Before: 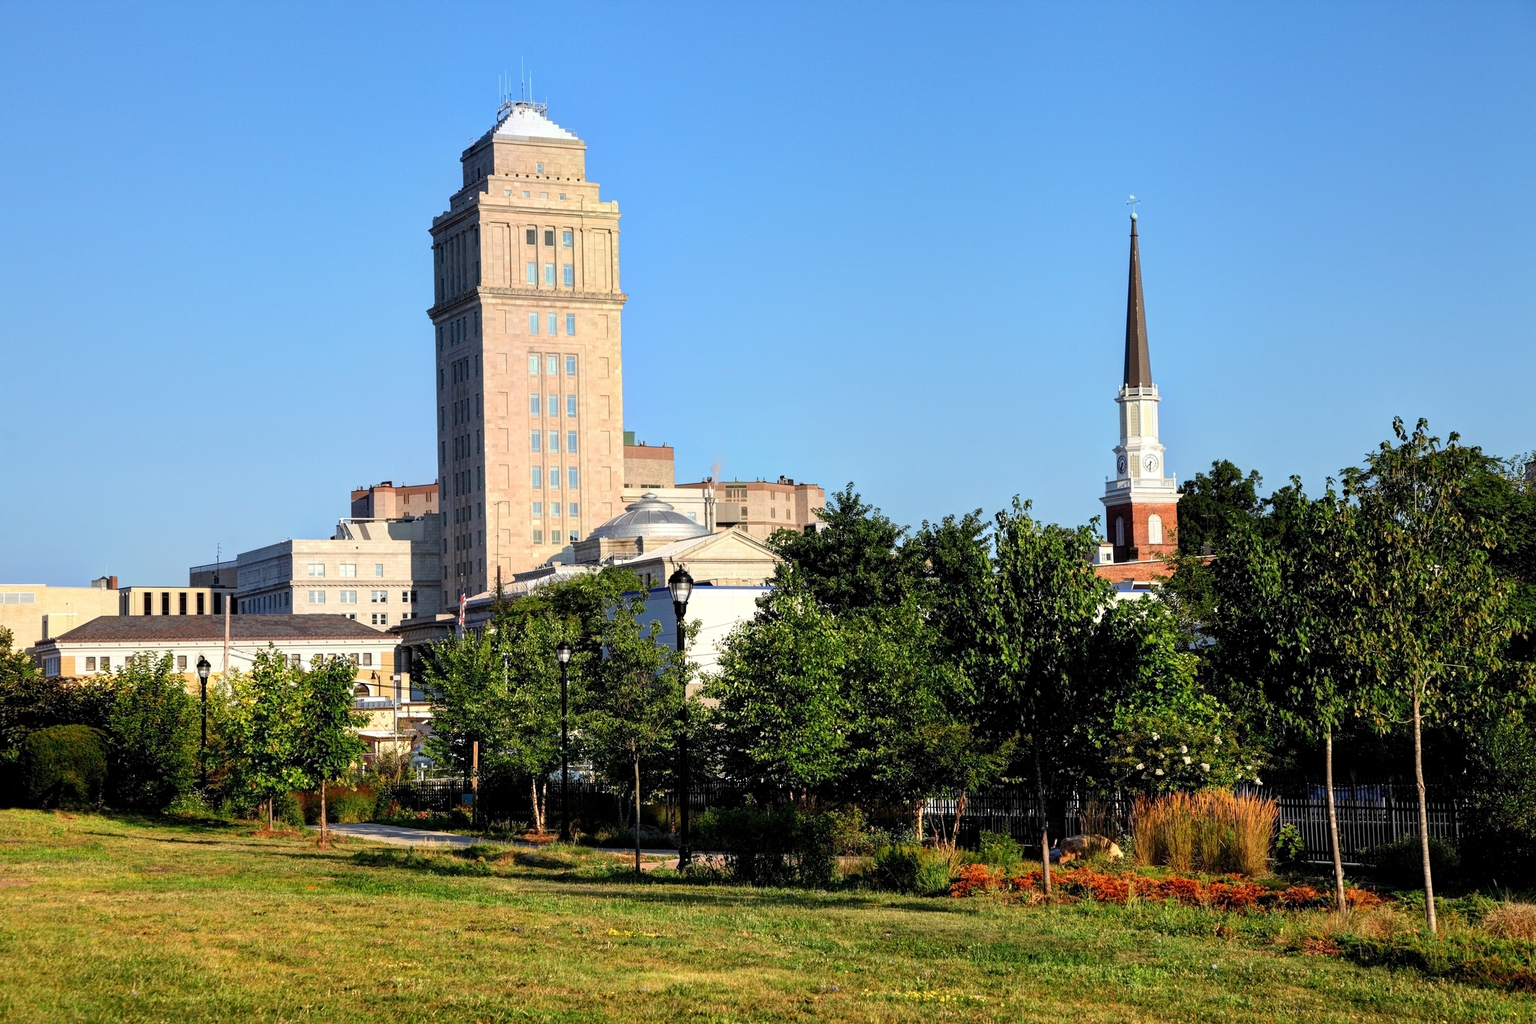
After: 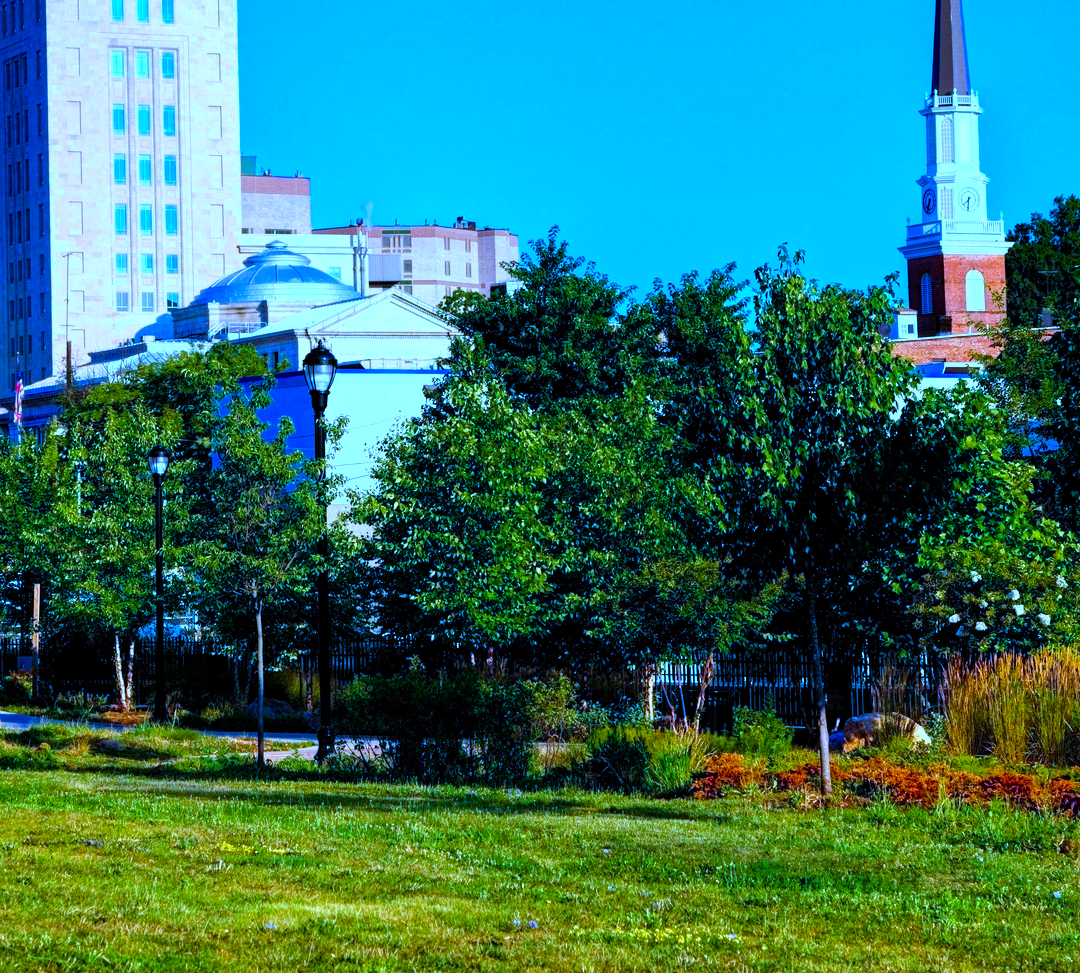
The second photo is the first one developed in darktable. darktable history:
white balance: red 0.766, blue 1.537
color balance rgb: linear chroma grading › shadows 10%, linear chroma grading › highlights 10%, linear chroma grading › global chroma 15%, linear chroma grading › mid-tones 15%, perceptual saturation grading › global saturation 40%, perceptual saturation grading › highlights -25%, perceptual saturation grading › mid-tones 35%, perceptual saturation grading › shadows 35%, perceptual brilliance grading › global brilliance 11.29%, global vibrance 11.29%
crop and rotate: left 29.237%, top 31.152%, right 19.807%
tone equalizer: on, module defaults
